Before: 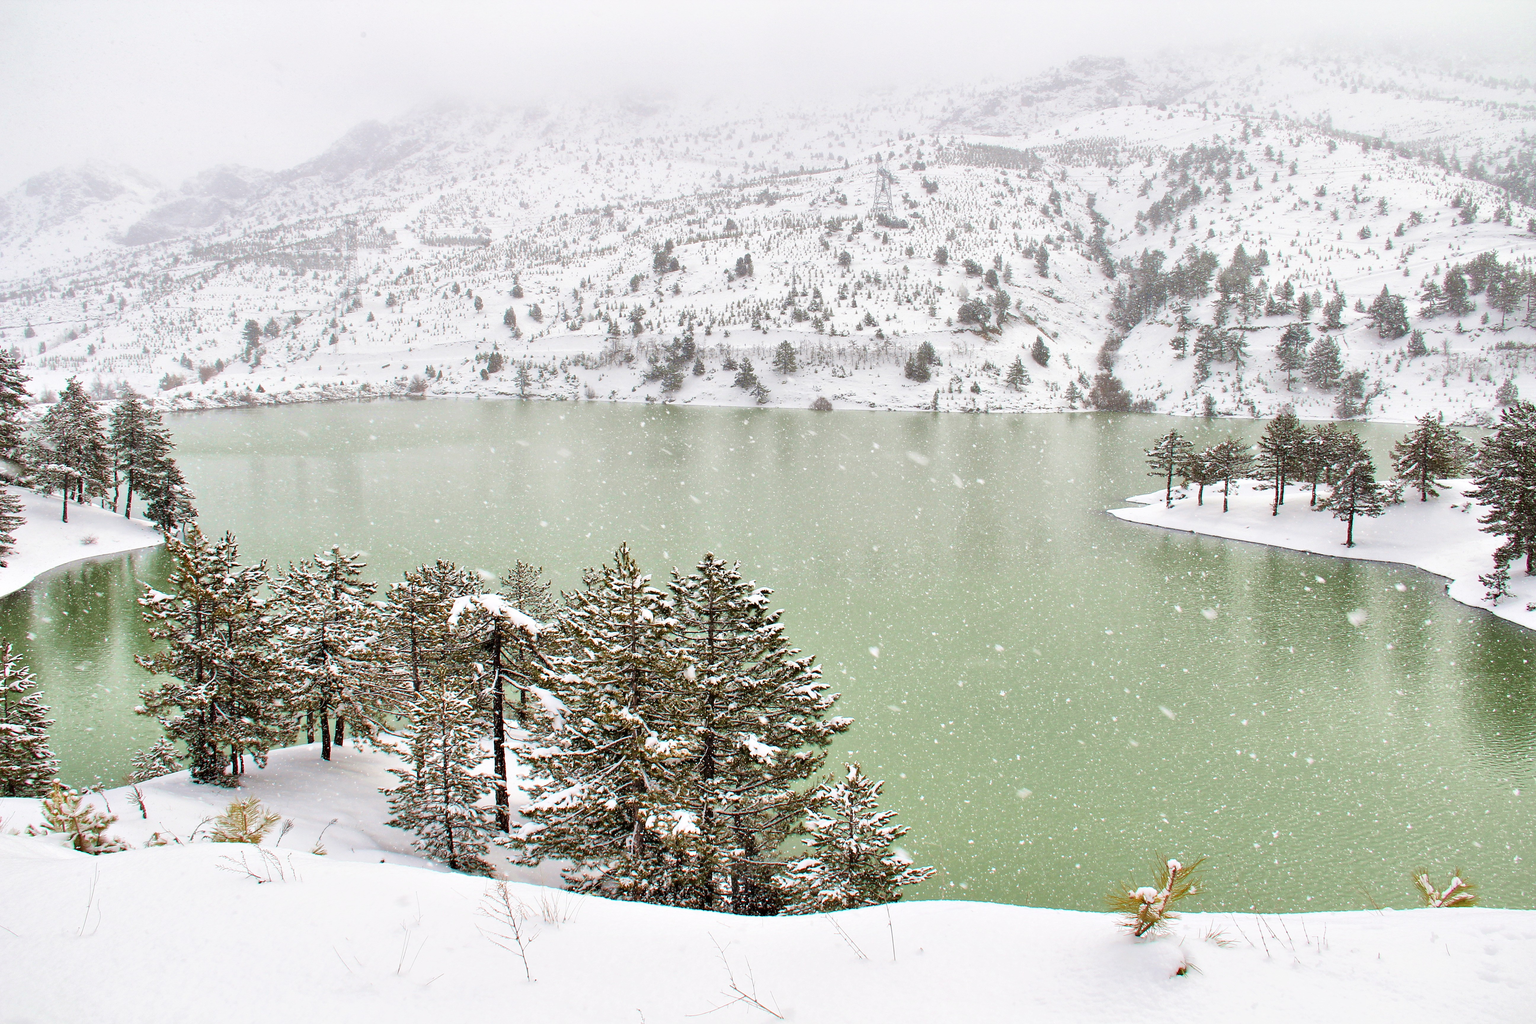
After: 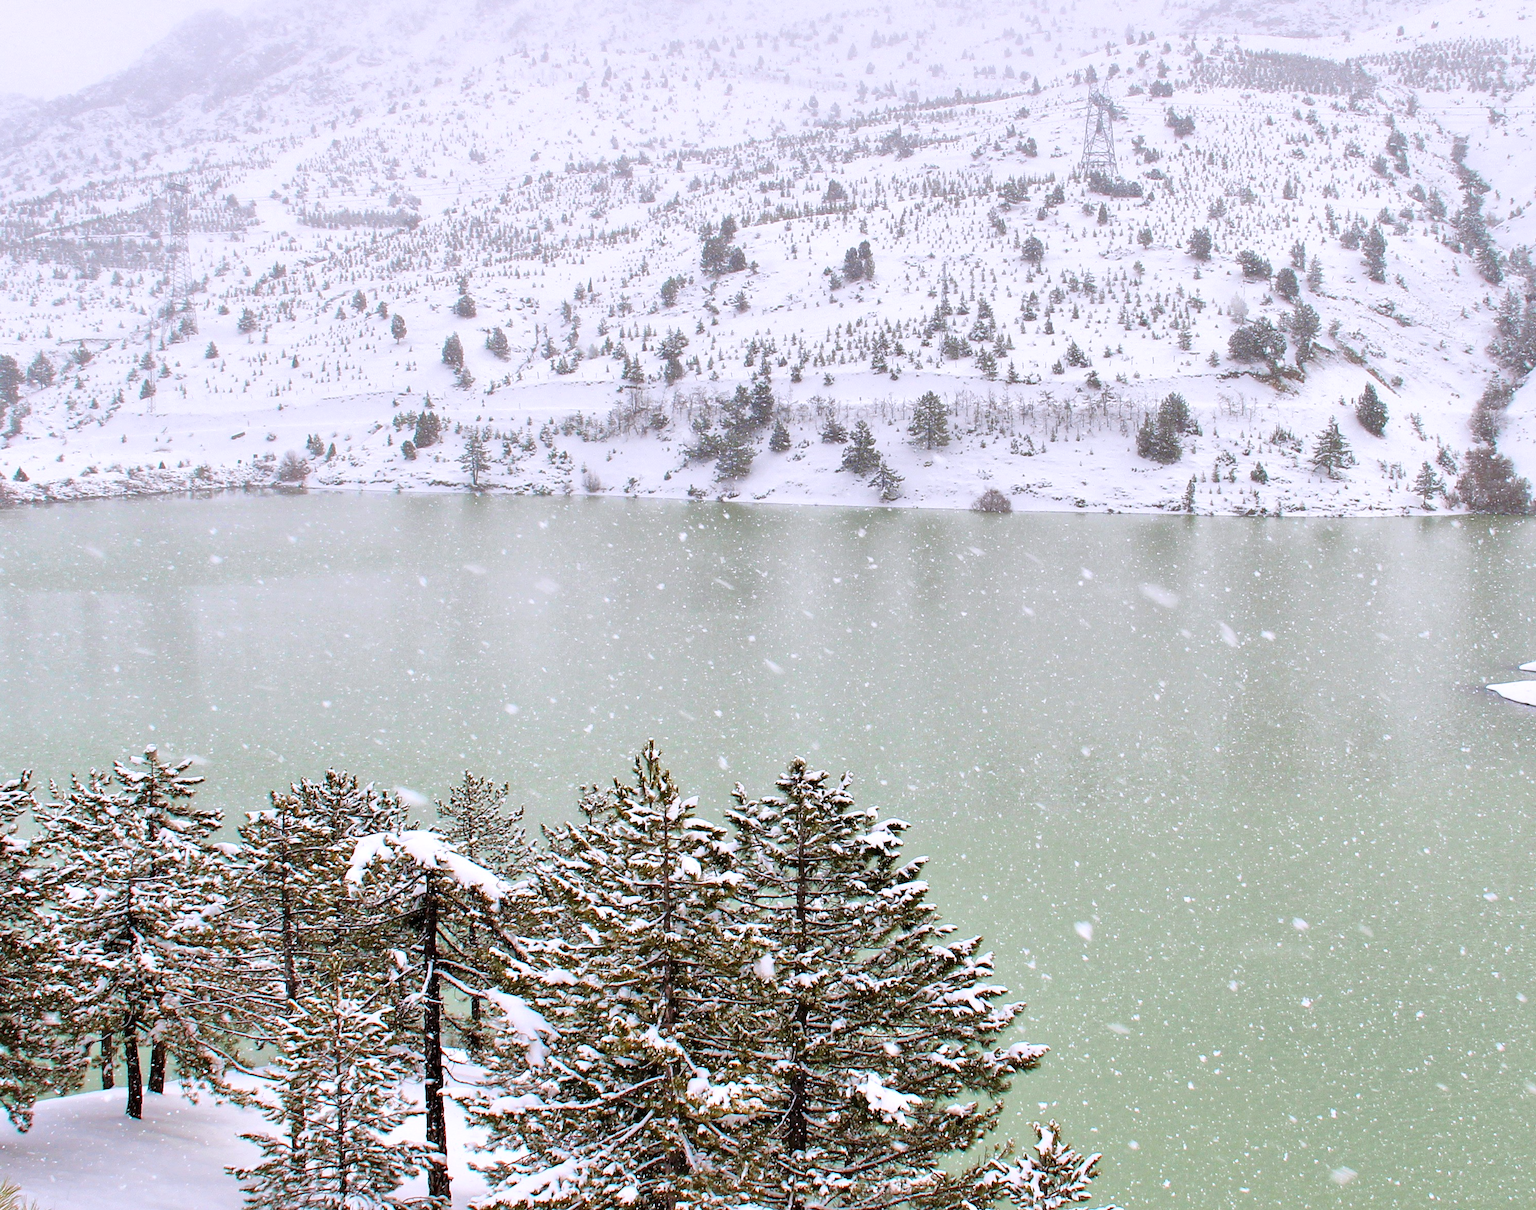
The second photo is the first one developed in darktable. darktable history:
crop: left 16.202%, top 11.208%, right 26.045%, bottom 20.557%
white balance: red 1.004, blue 1.096
